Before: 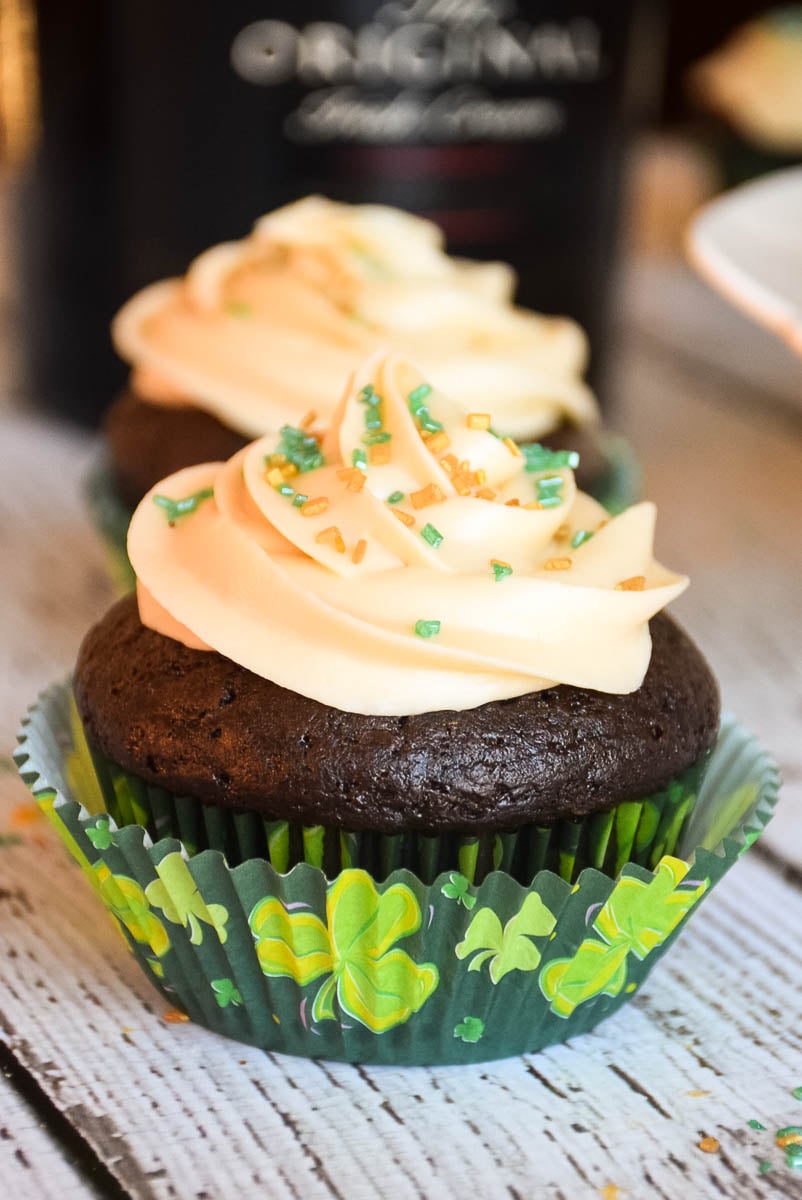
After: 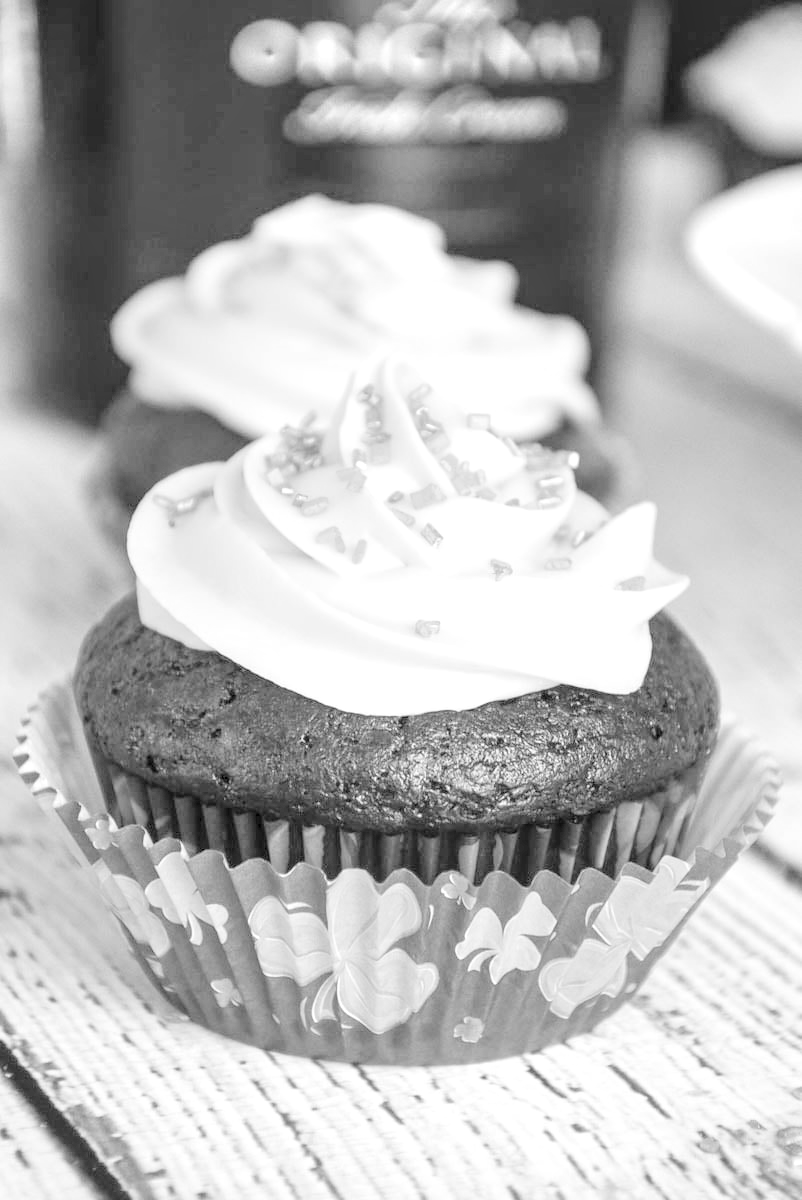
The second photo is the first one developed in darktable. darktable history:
color calibration: output gray [0.21, 0.42, 0.37, 0], gray › normalize channels true, illuminant same as pipeline (D50), adaptation XYZ, x 0.346, y 0.359, gamut compression 0
contrast brightness saturation: brightness 1
local contrast: highlights 60%, shadows 60%, detail 160%
